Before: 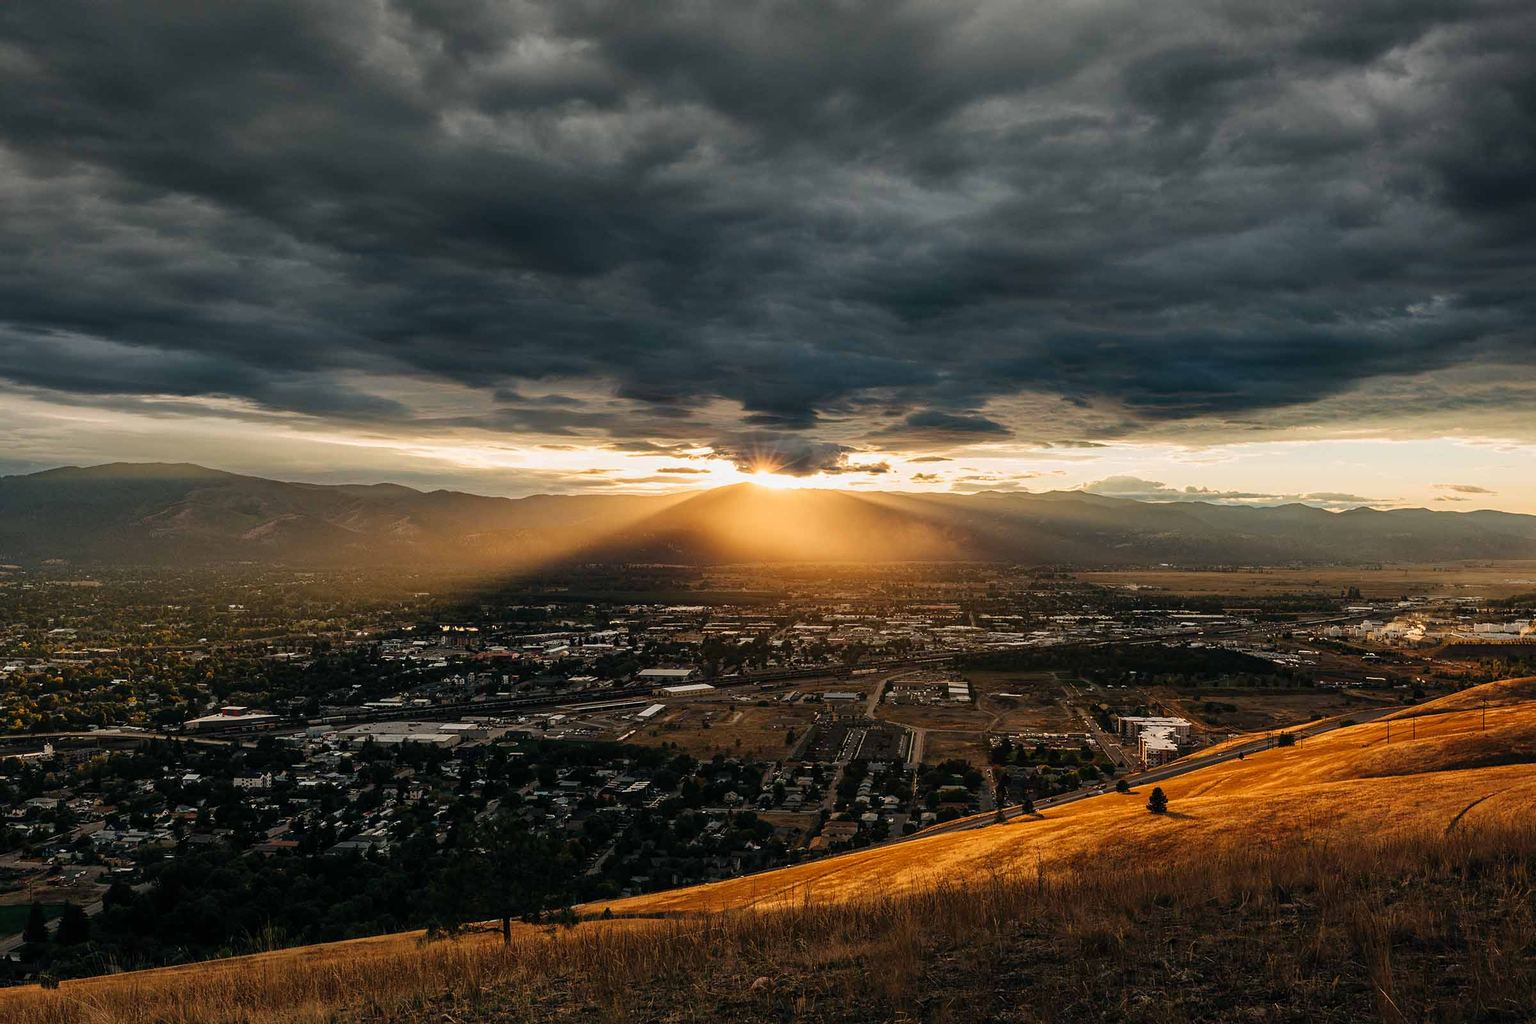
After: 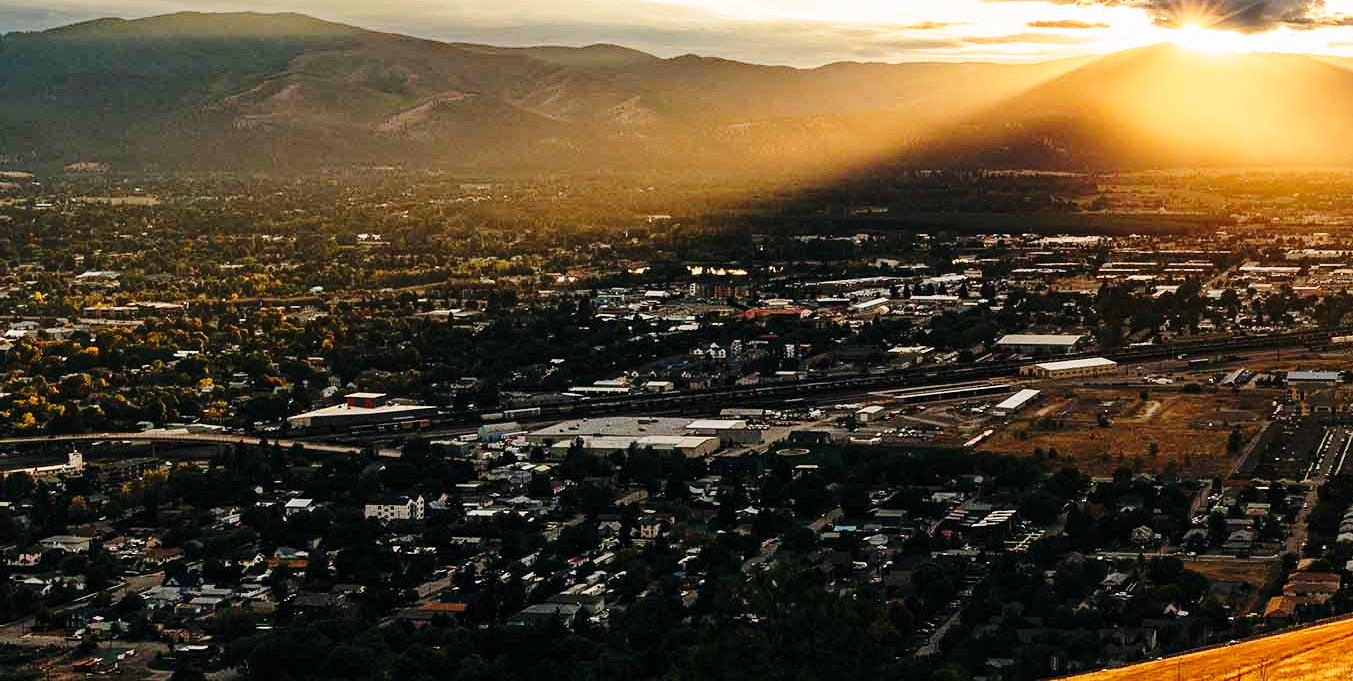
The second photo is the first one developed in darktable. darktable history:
base curve: curves: ch0 [(0, 0) (0.028, 0.03) (0.121, 0.232) (0.46, 0.748) (0.859, 0.968) (1, 1)], preserve colors none
crop: top 44.483%, right 43.593%, bottom 12.892%
